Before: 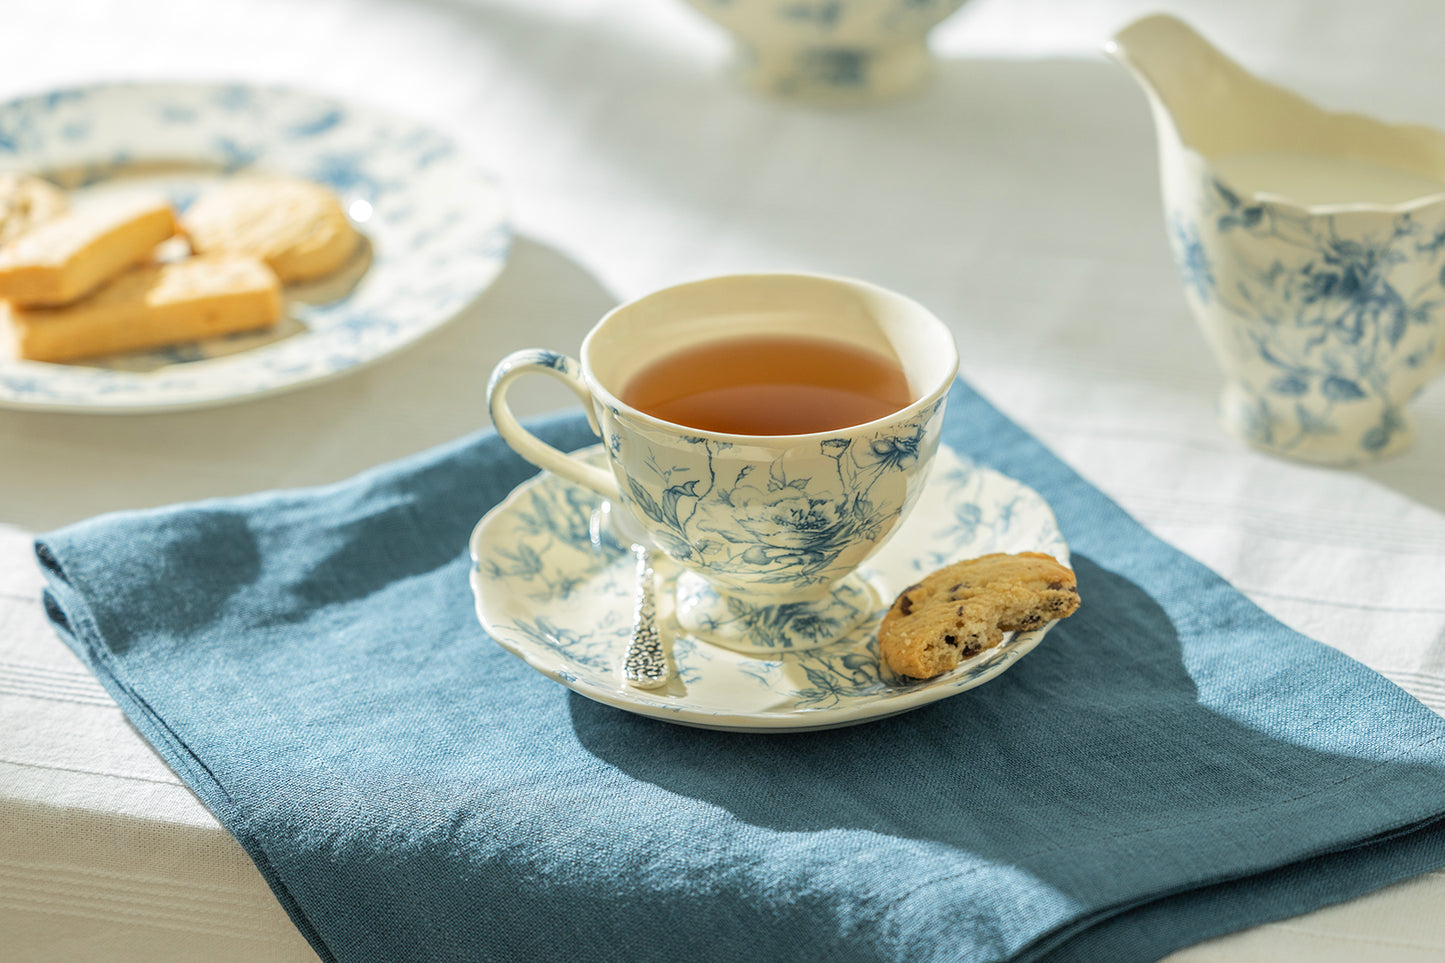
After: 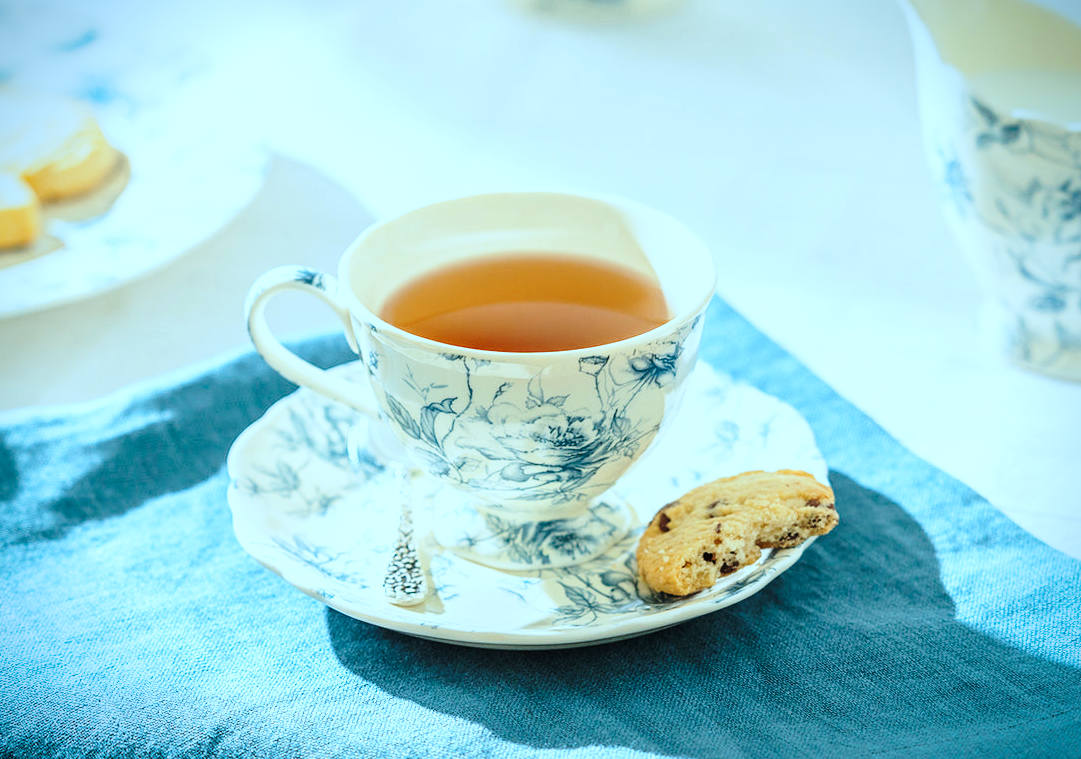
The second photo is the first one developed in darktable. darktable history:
crop: left 16.768%, top 8.653%, right 8.362%, bottom 12.485%
color correction: highlights a* -10.69, highlights b* -19.19
base curve: curves: ch0 [(0, 0) (0.036, 0.037) (0.121, 0.228) (0.46, 0.76) (0.859, 0.983) (1, 1)], preserve colors none
vignetting: fall-off start 88.53%, fall-off radius 44.2%, saturation 0.376, width/height ratio 1.161
